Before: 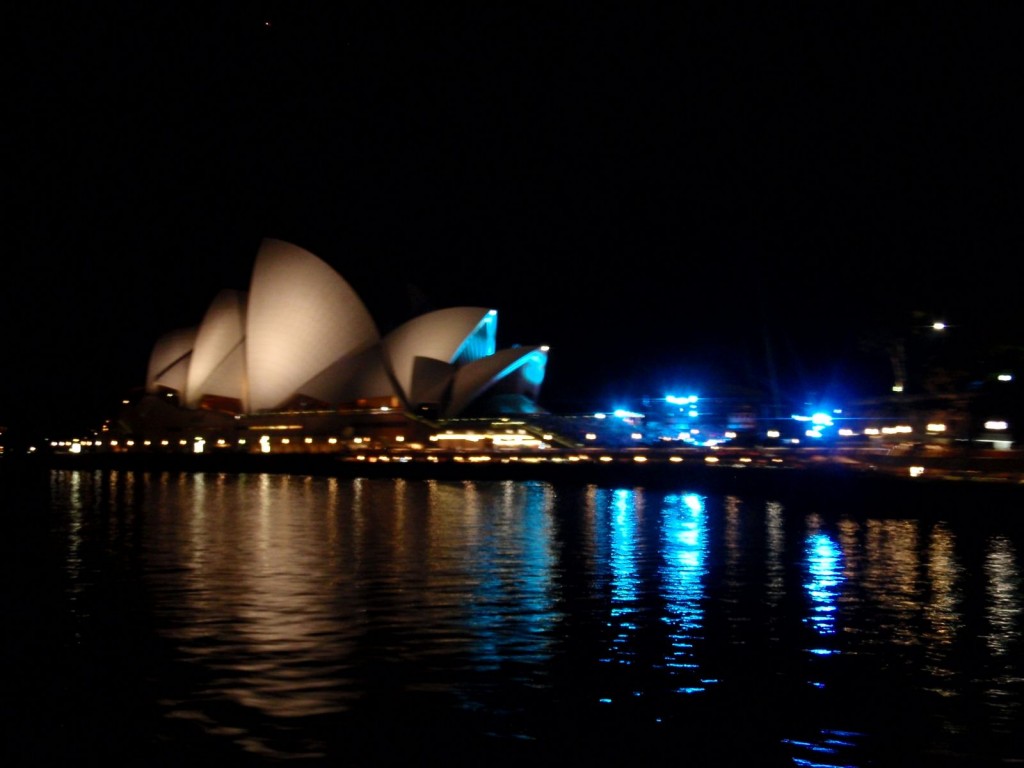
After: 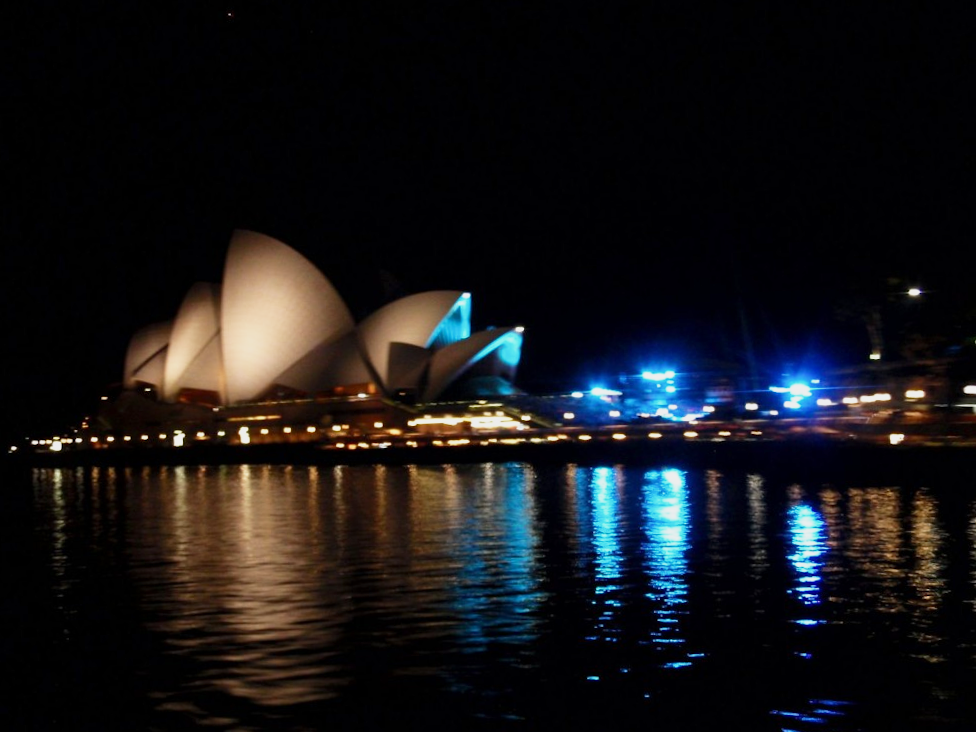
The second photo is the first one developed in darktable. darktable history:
exposure: exposure -0.116 EV, compensate exposure bias true, compensate highlight preservation false
base curve: curves: ch0 [(0, 0) (0.088, 0.125) (0.176, 0.251) (0.354, 0.501) (0.613, 0.749) (1, 0.877)], preserve colors none
rotate and perspective: rotation -2.12°, lens shift (vertical) 0.009, lens shift (horizontal) -0.008, automatic cropping original format, crop left 0.036, crop right 0.964, crop top 0.05, crop bottom 0.959
